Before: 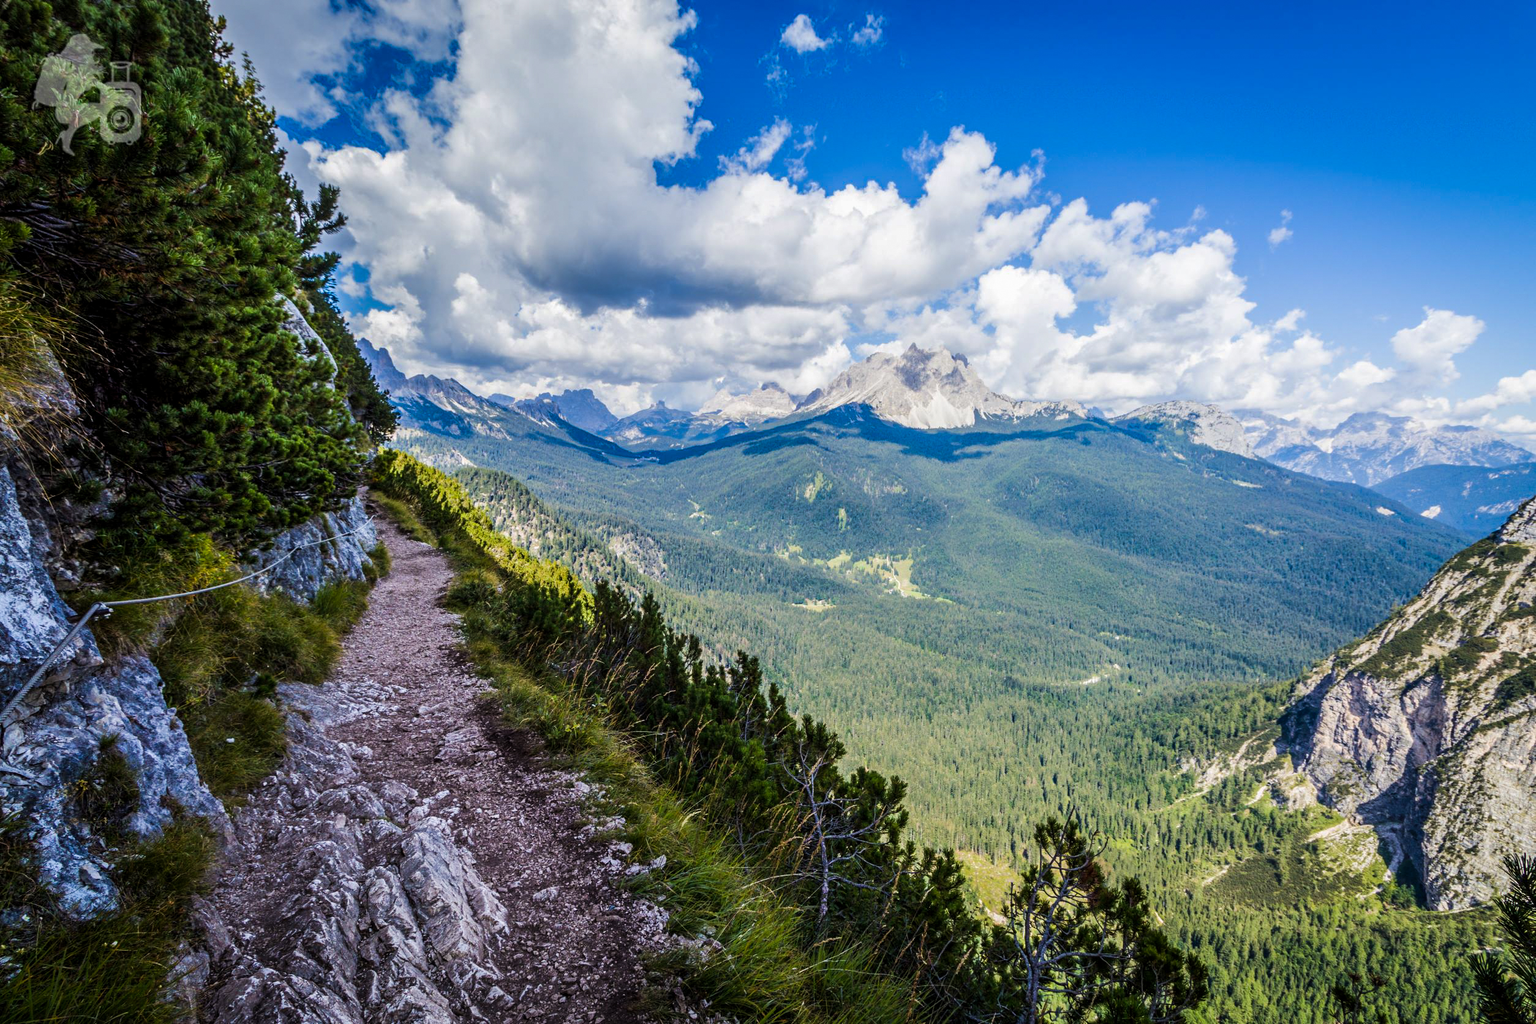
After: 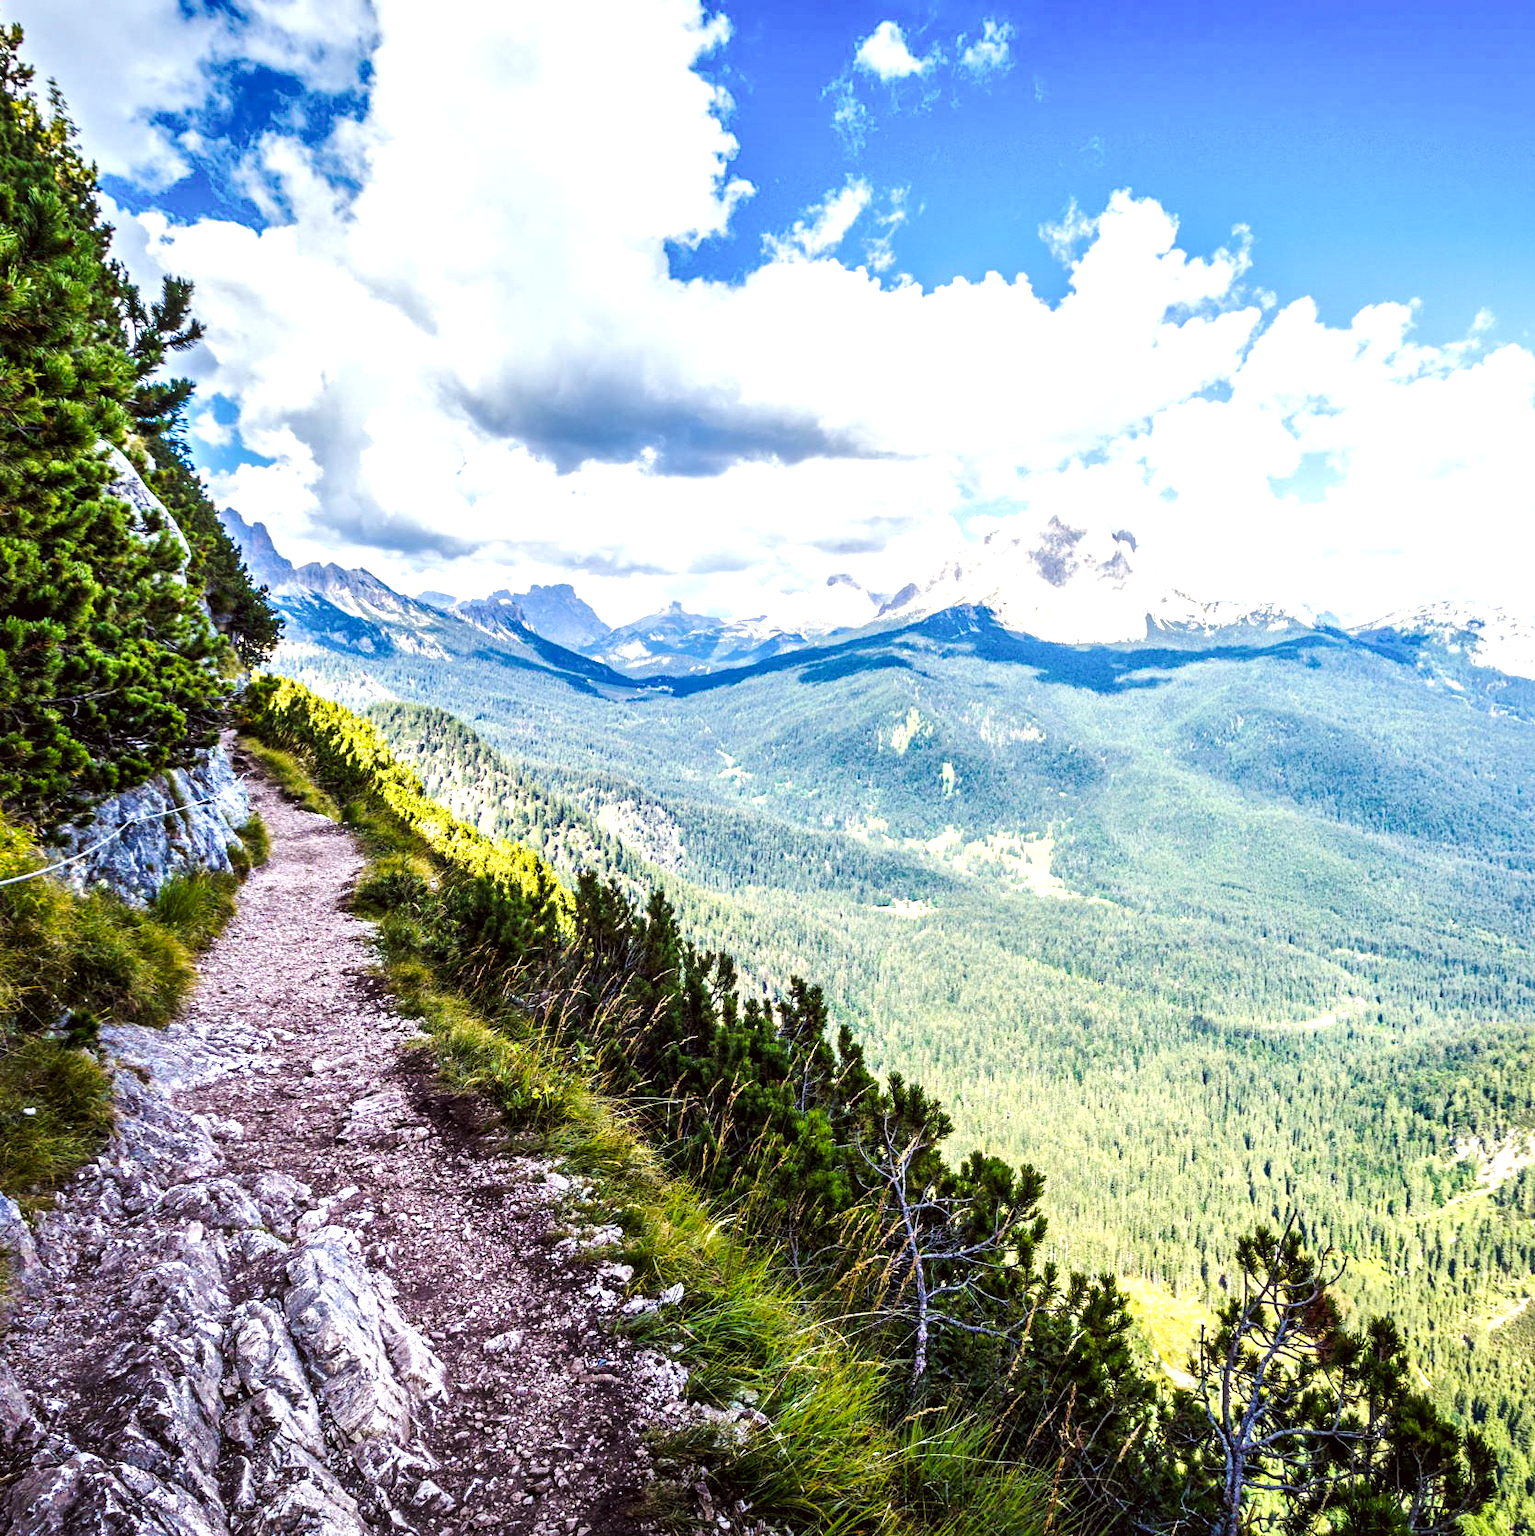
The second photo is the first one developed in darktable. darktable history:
exposure: black level correction 0, exposure 0.89 EV, compensate highlight preservation false
local contrast: mode bilateral grid, contrast 20, coarseness 49, detail 141%, midtone range 0.2
levels: levels [0, 0.476, 0.951]
tone curve: curves: ch0 [(0, 0.024) (0.049, 0.038) (0.176, 0.162) (0.33, 0.331) (0.432, 0.475) (0.601, 0.665) (0.843, 0.876) (1, 1)]; ch1 [(0, 0) (0.339, 0.358) (0.445, 0.439) (0.476, 0.47) (0.504, 0.504) (0.53, 0.511) (0.557, 0.558) (0.627, 0.635) (0.728, 0.746) (1, 1)]; ch2 [(0, 0) (0.327, 0.324) (0.417, 0.44) (0.46, 0.453) (0.502, 0.504) (0.526, 0.52) (0.54, 0.564) (0.606, 0.626) (0.76, 0.75) (1, 1)], preserve colors none
crop and rotate: left 13.772%, right 19.619%
color correction: highlights a* -1.01, highlights b* 4.55, shadows a* 3.67
